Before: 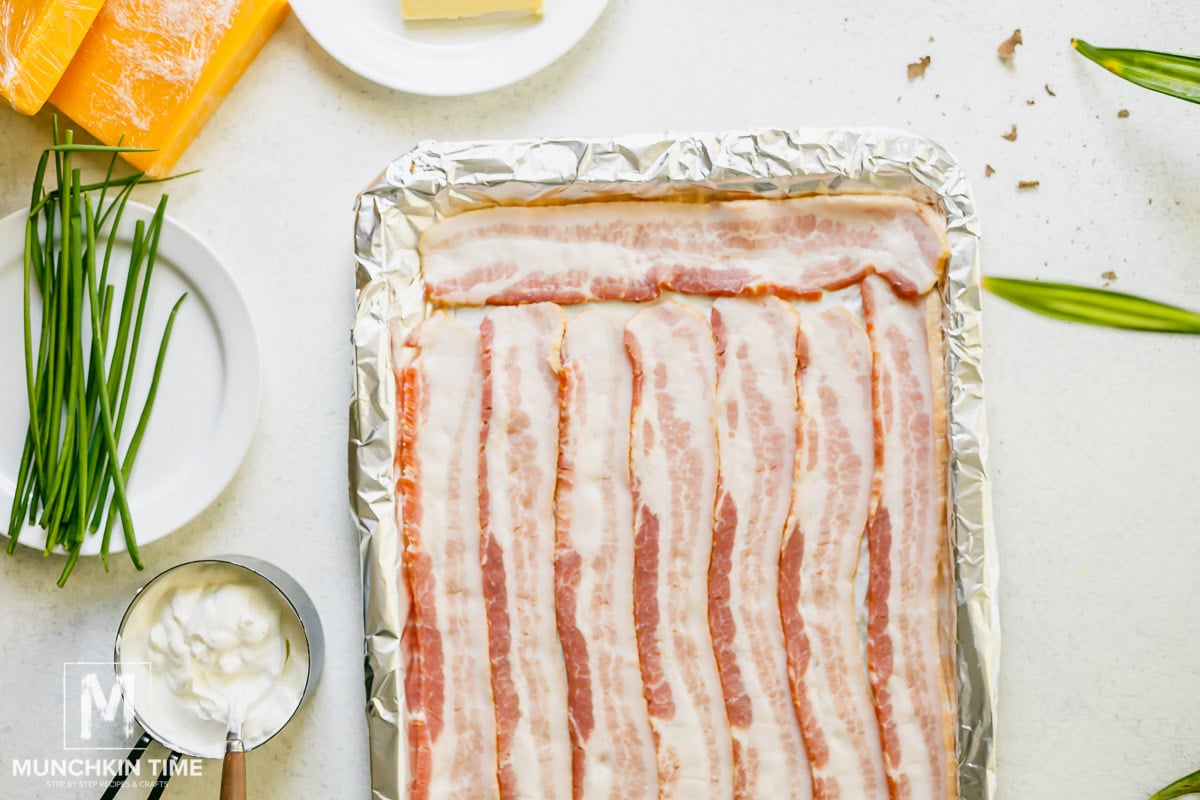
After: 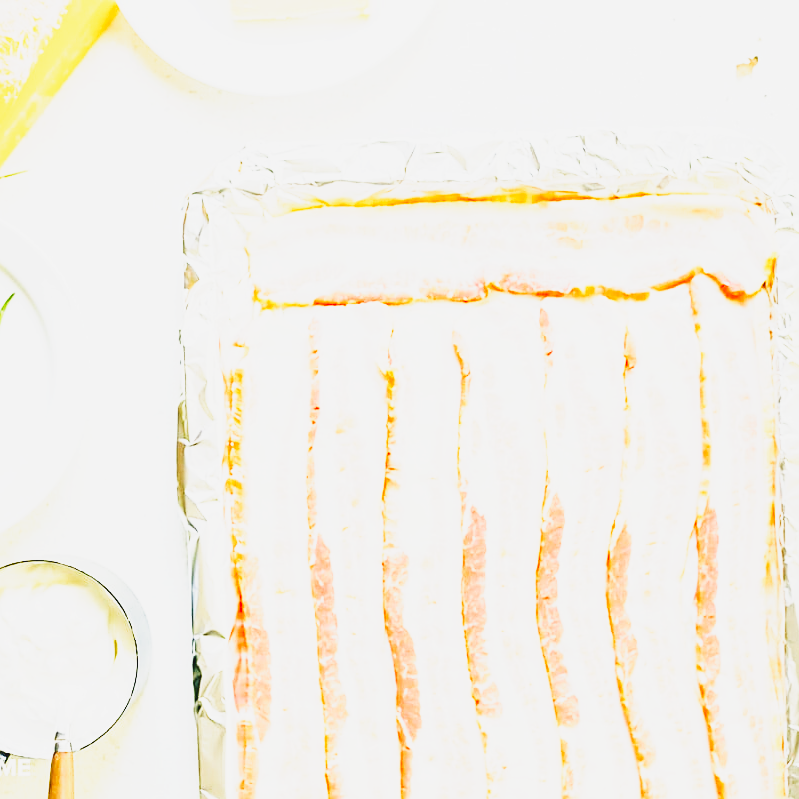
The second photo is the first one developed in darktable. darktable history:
color balance: contrast -15%
contrast brightness saturation: contrast -0.1, brightness 0.05, saturation 0.08
crop and rotate: left 14.385%, right 18.948%
base curve: curves: ch0 [(0, 0) (0.007, 0.004) (0.027, 0.03) (0.046, 0.07) (0.207, 0.54) (0.442, 0.872) (0.673, 0.972) (1, 1)], preserve colors none
exposure: black level correction 0, exposure 1.2 EV, compensate highlight preservation false
sharpen: on, module defaults
